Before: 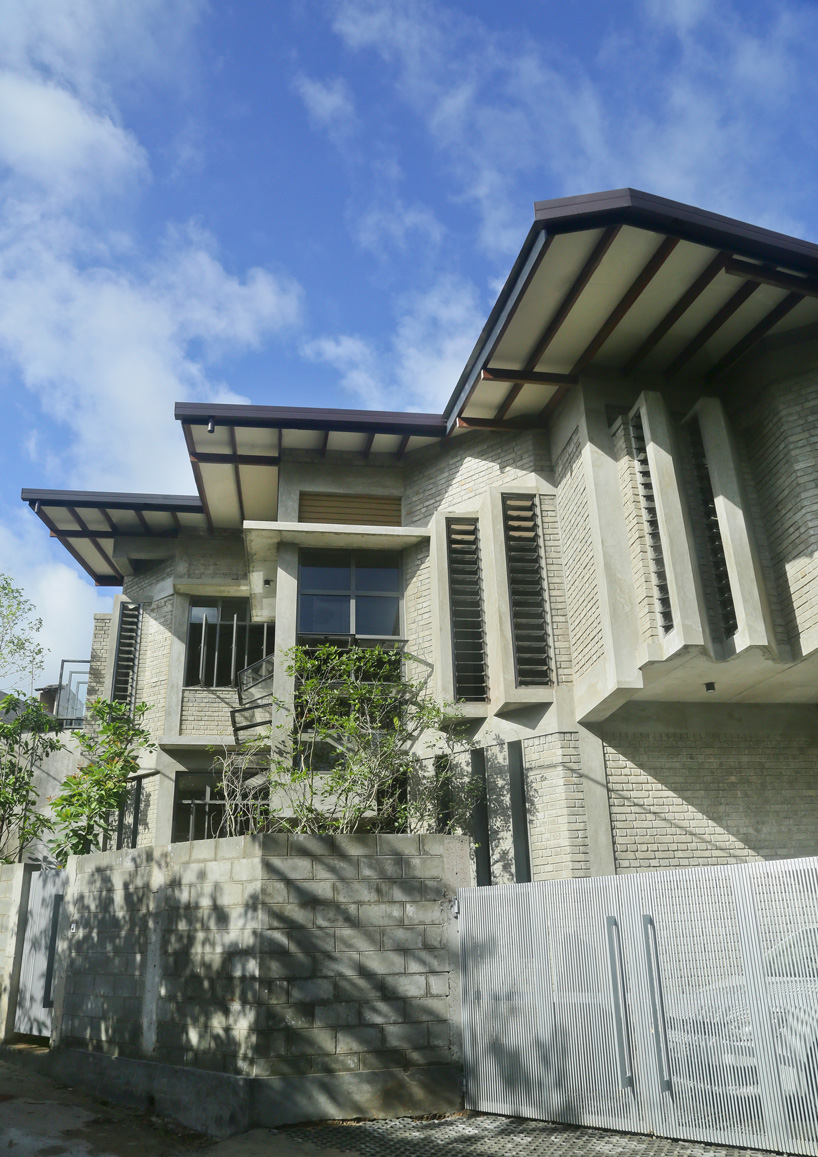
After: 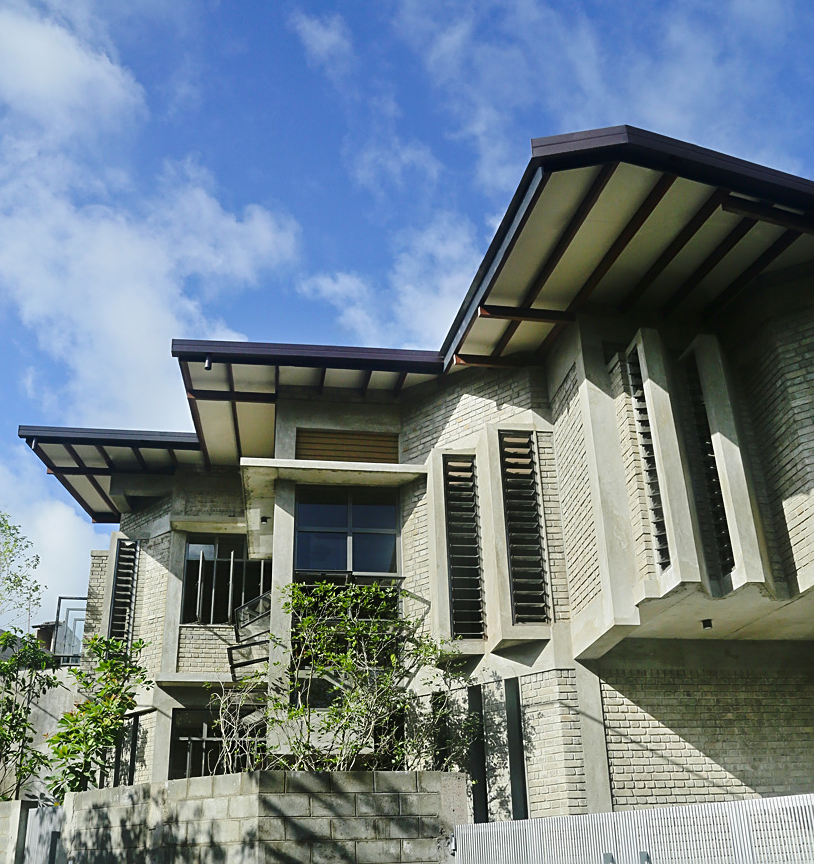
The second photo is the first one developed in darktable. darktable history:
crop: left 0.387%, top 5.469%, bottom 19.809%
sharpen: on, module defaults
base curve: curves: ch0 [(0, 0) (0.073, 0.04) (0.157, 0.139) (0.492, 0.492) (0.758, 0.758) (1, 1)], preserve colors none
